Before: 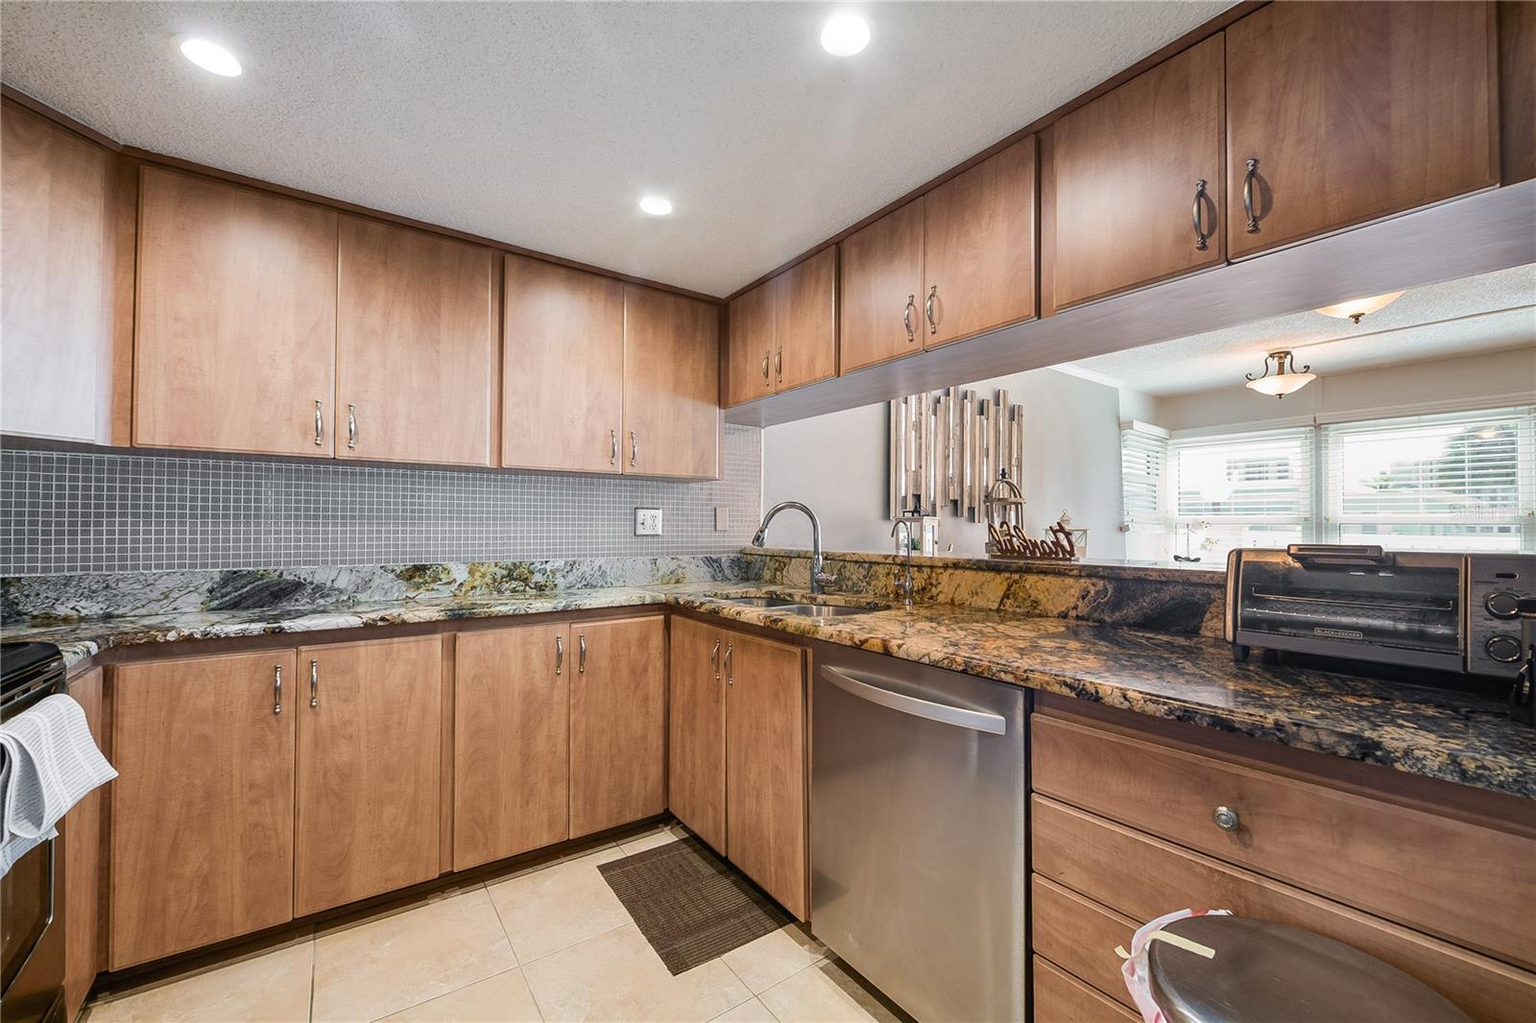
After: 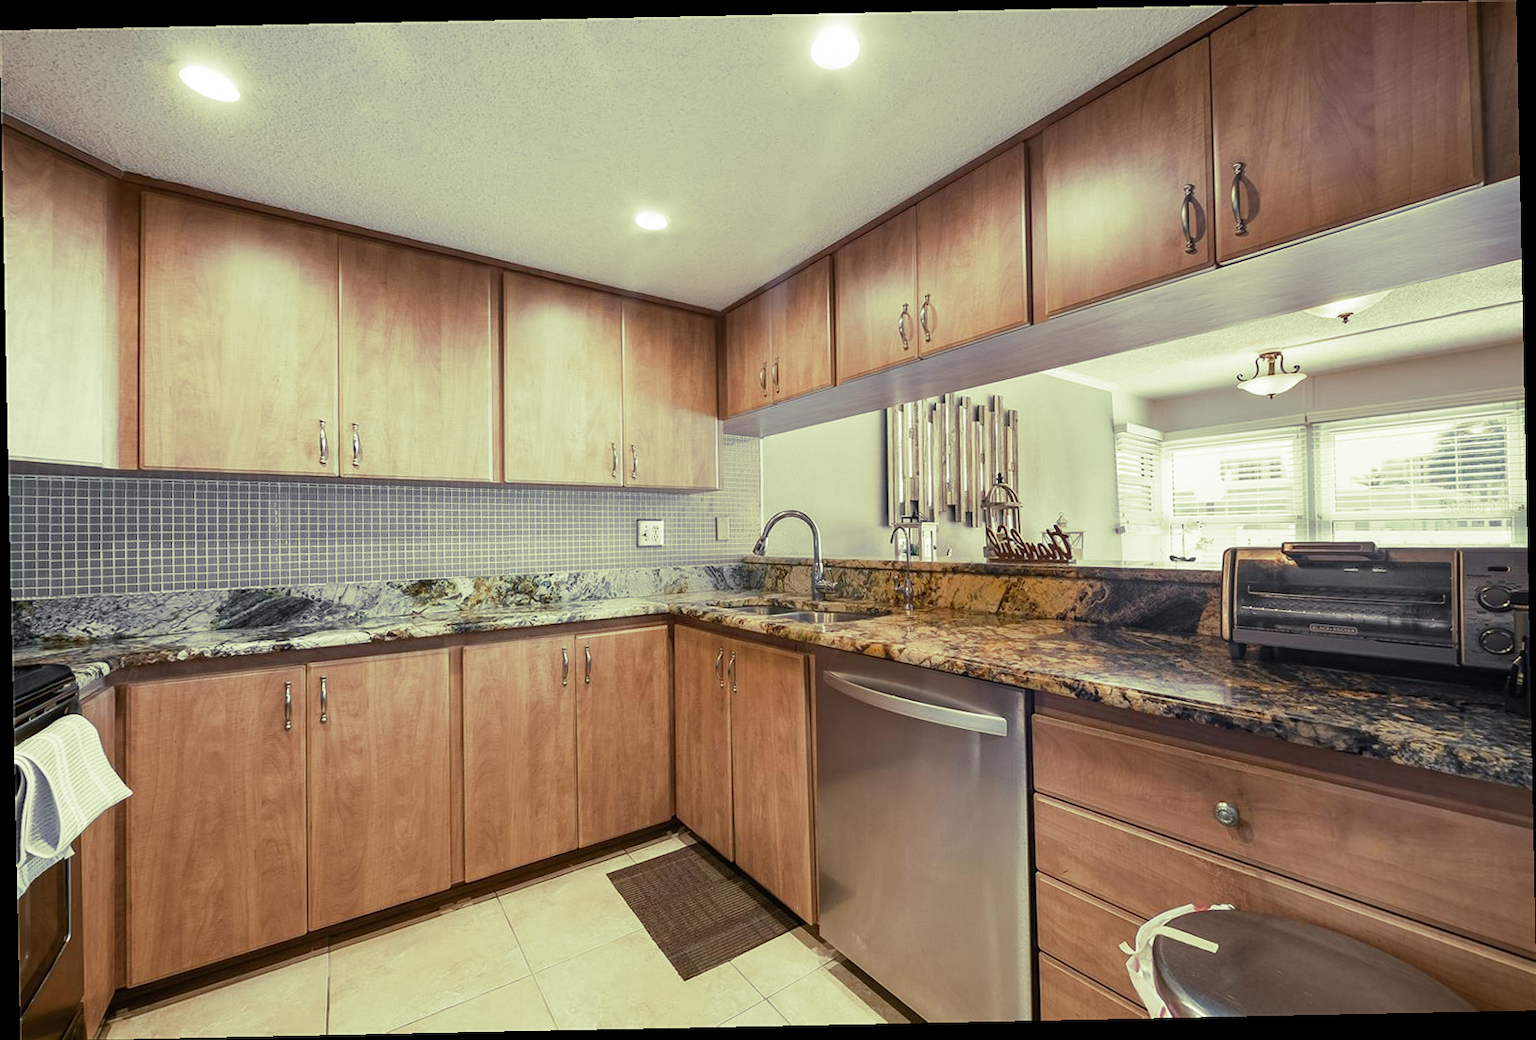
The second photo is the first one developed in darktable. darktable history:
split-toning: shadows › hue 290.82°, shadows › saturation 0.34, highlights › saturation 0.38, balance 0, compress 50%
rotate and perspective: rotation -1.17°, automatic cropping off
